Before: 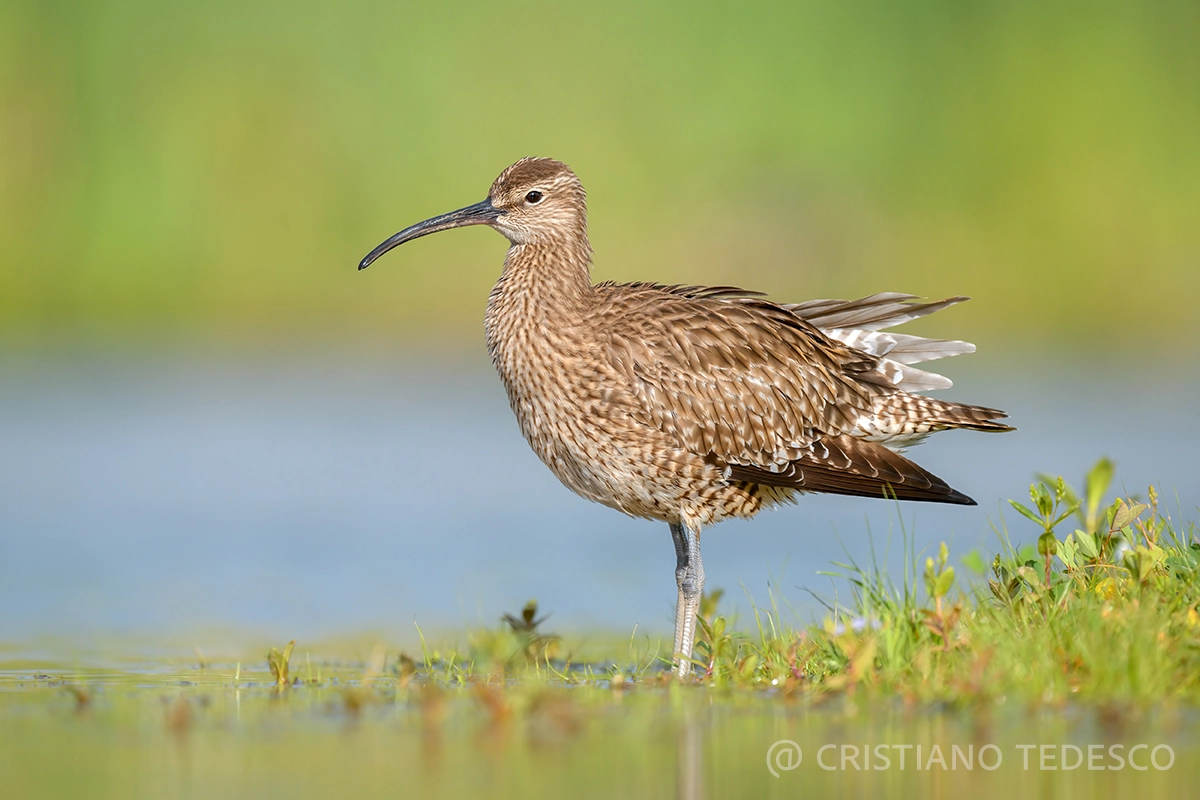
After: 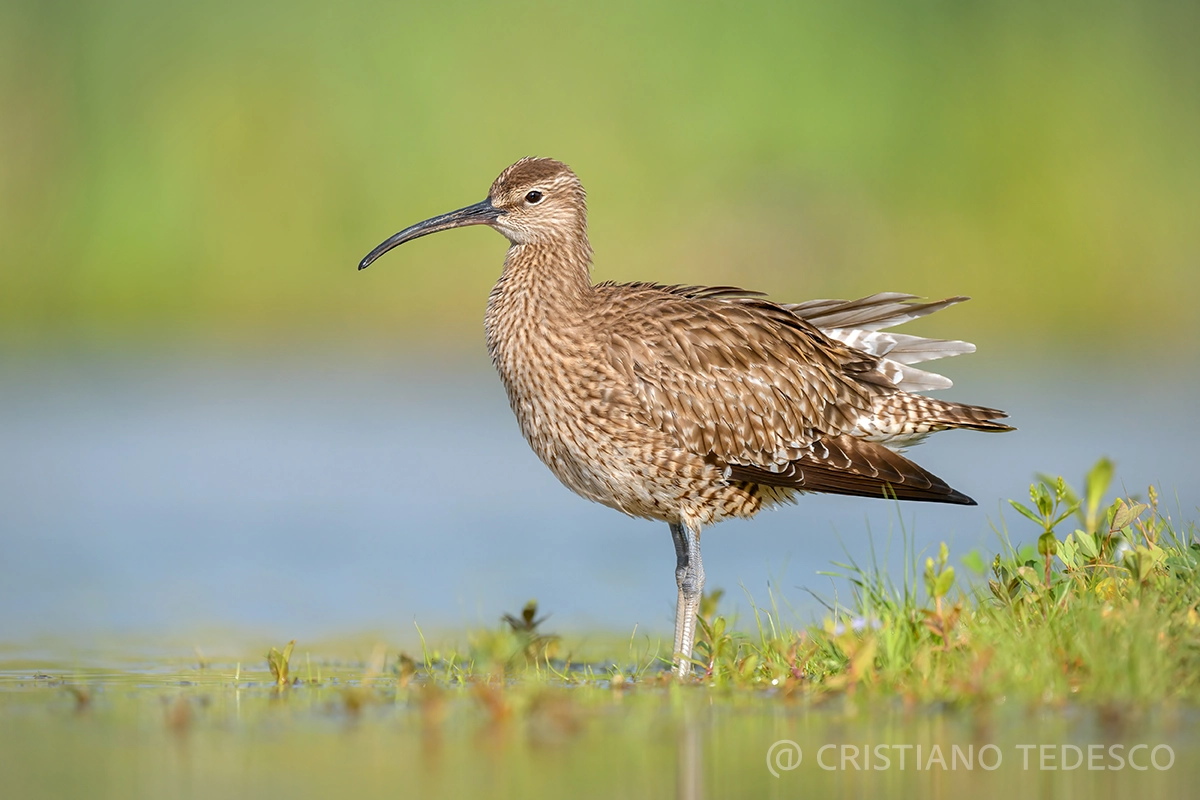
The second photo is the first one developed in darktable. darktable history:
vignetting: fall-off start 84.73%, fall-off radius 80.54%, brightness -0.212, width/height ratio 1.219, unbound false
